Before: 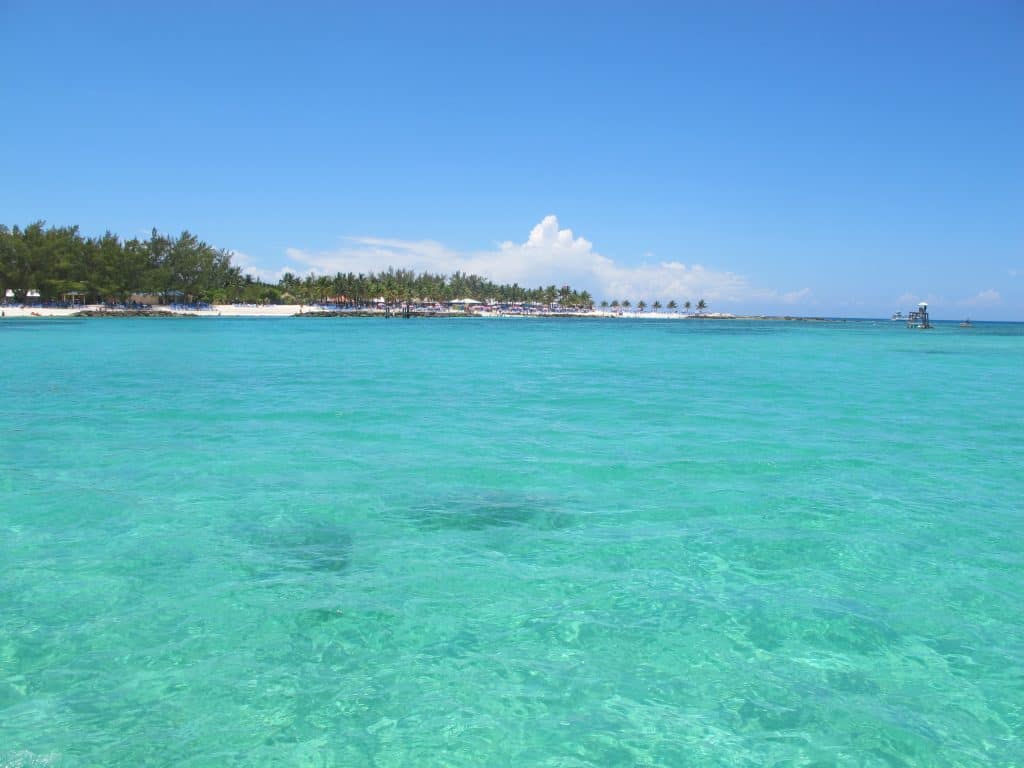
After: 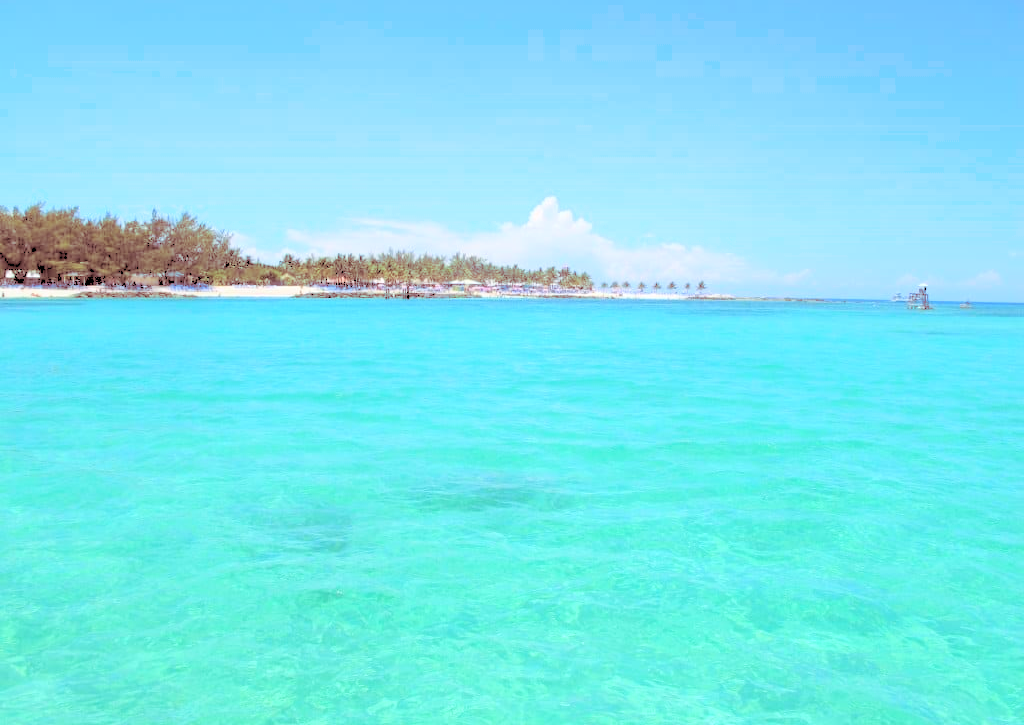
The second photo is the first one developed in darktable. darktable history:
crop and rotate: top 2.479%, bottom 3.018%
split-toning: highlights › hue 187.2°, highlights › saturation 0.83, balance -68.05, compress 56.43%
contrast brightness saturation: contrast 0.1, brightness 0.3, saturation 0.14
rgb levels: levels [[0.027, 0.429, 0.996], [0, 0.5, 1], [0, 0.5, 1]]
